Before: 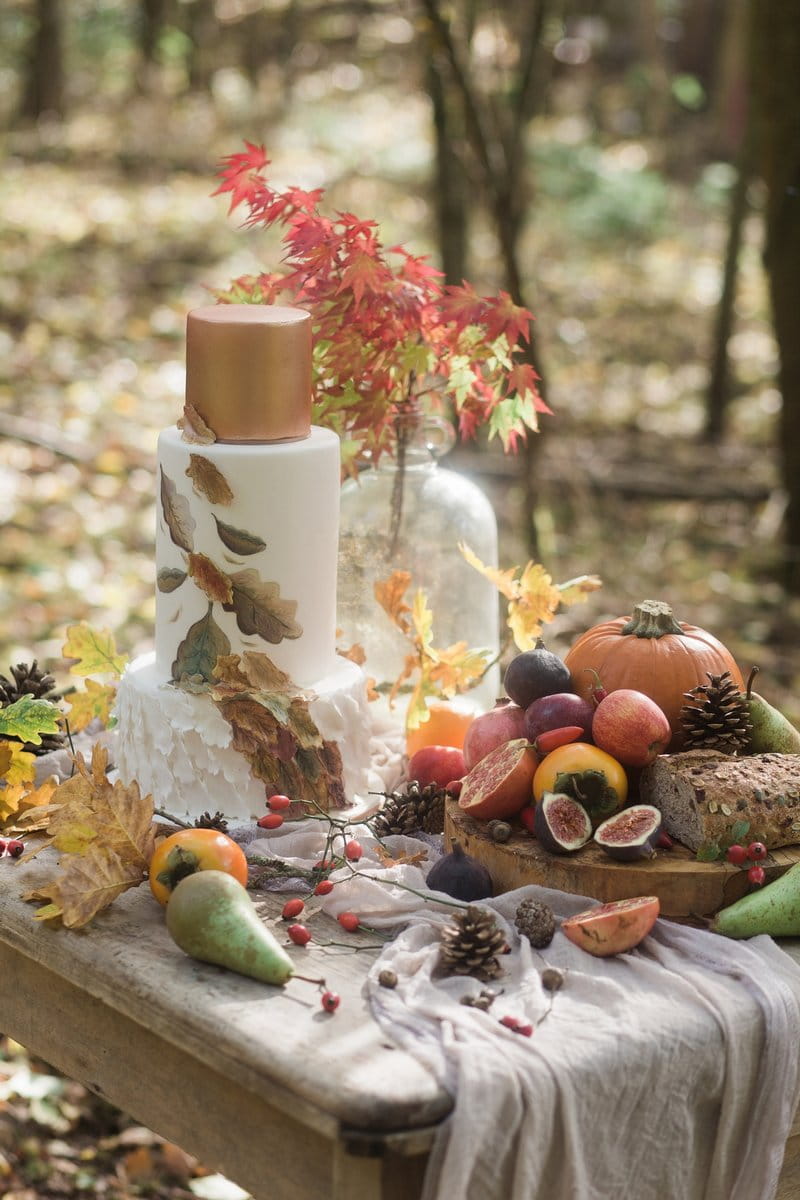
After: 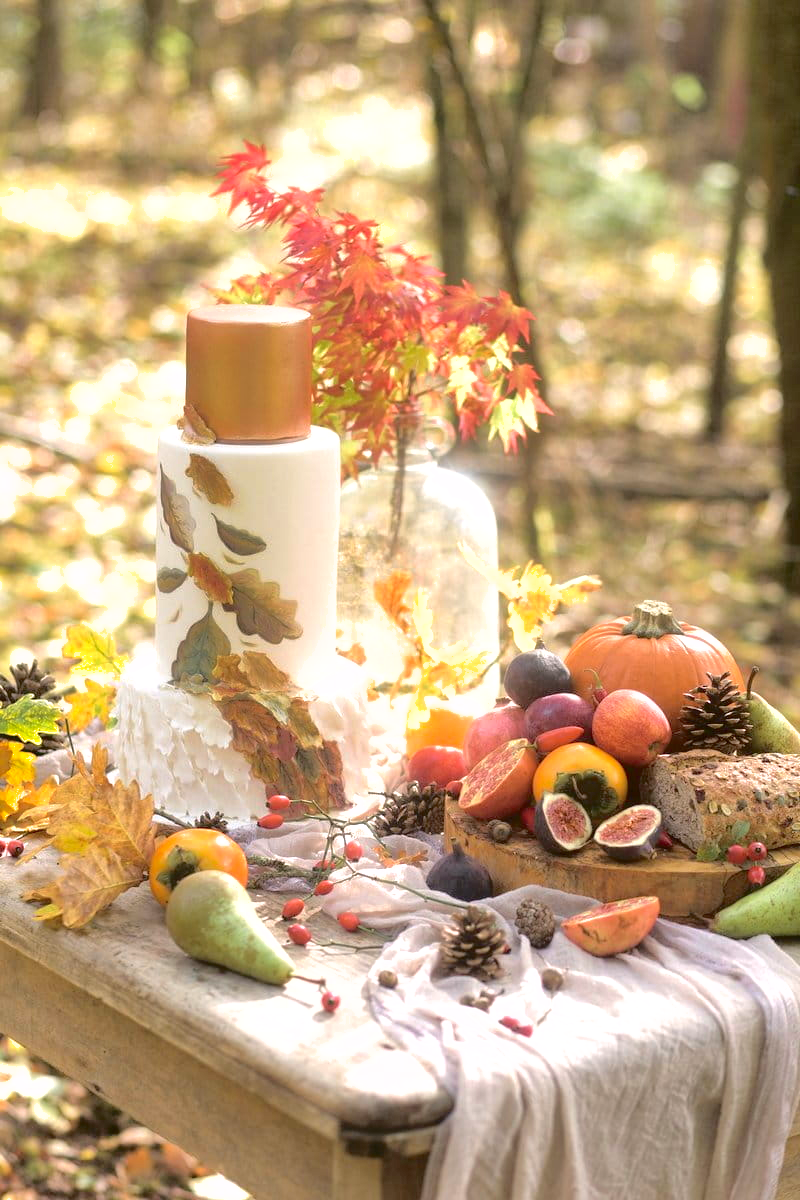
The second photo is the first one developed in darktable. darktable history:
white balance: emerald 1
exposure: exposure 0.74 EV, compensate highlight preservation false
tone curve: curves: ch0 [(0, 0) (0.058, 0.039) (0.168, 0.123) (0.282, 0.327) (0.45, 0.534) (0.676, 0.751) (0.89, 0.919) (1, 1)]; ch1 [(0, 0) (0.094, 0.081) (0.285, 0.299) (0.385, 0.403) (0.447, 0.455) (0.495, 0.496) (0.544, 0.552) (0.589, 0.612) (0.722, 0.728) (1, 1)]; ch2 [(0, 0) (0.257, 0.217) (0.43, 0.421) (0.498, 0.507) (0.531, 0.544) (0.56, 0.579) (0.625, 0.66) (1, 1)], color space Lab, independent channels, preserve colors none
shadows and highlights: on, module defaults
color correction: highlights a* 3.12, highlights b* -1.55, shadows a* -0.101, shadows b* 2.52, saturation 0.98
